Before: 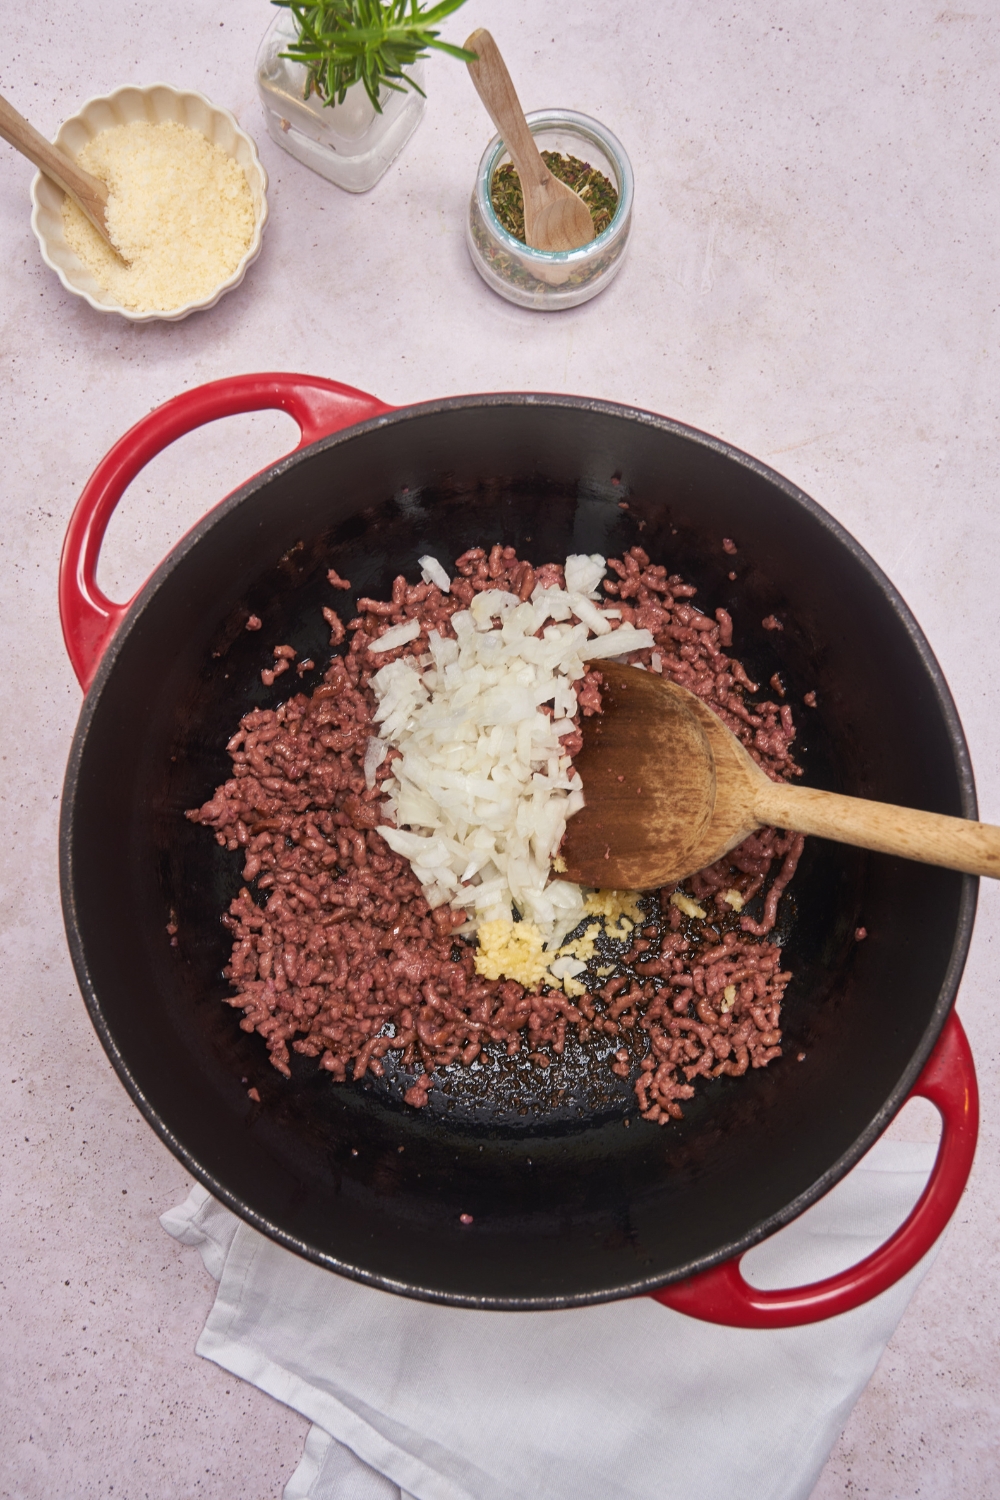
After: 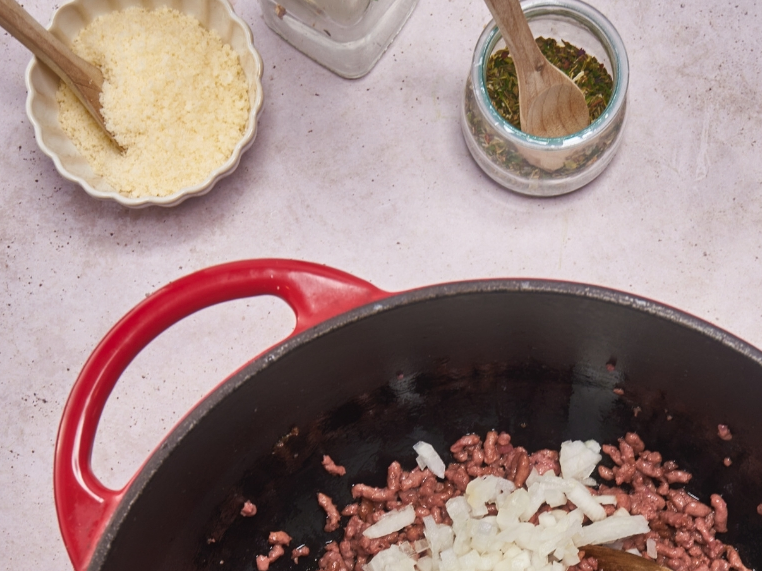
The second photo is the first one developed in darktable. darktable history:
crop: left 0.579%, top 7.627%, right 23.167%, bottom 54.275%
shadows and highlights: shadows 53, soften with gaussian
